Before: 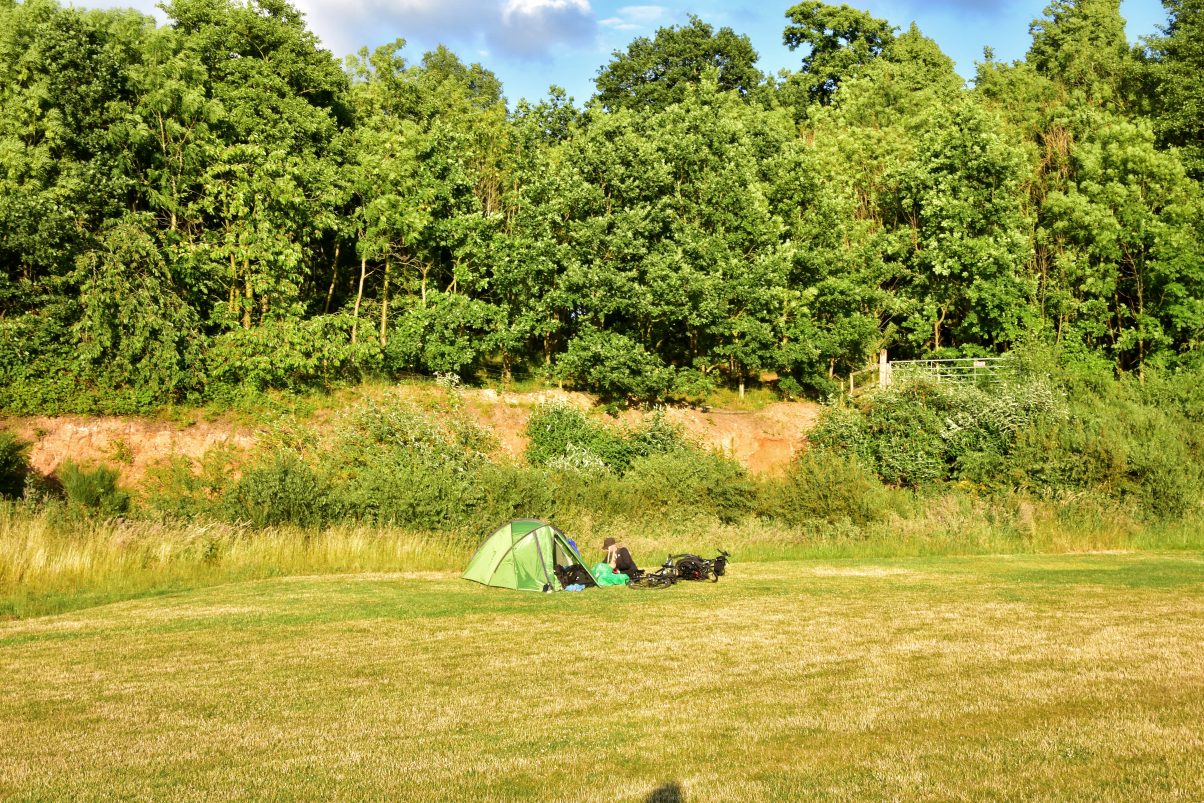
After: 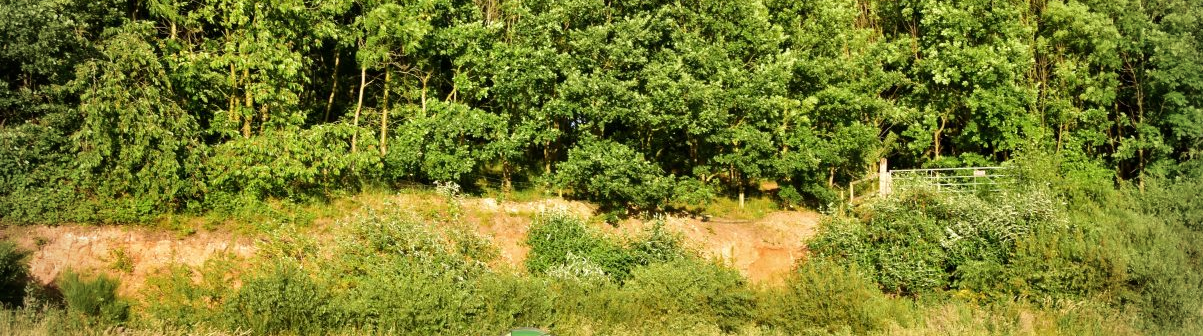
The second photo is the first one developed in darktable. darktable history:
crop and rotate: top 23.84%, bottom 34.294%
vignetting: fall-off radius 60.92%
